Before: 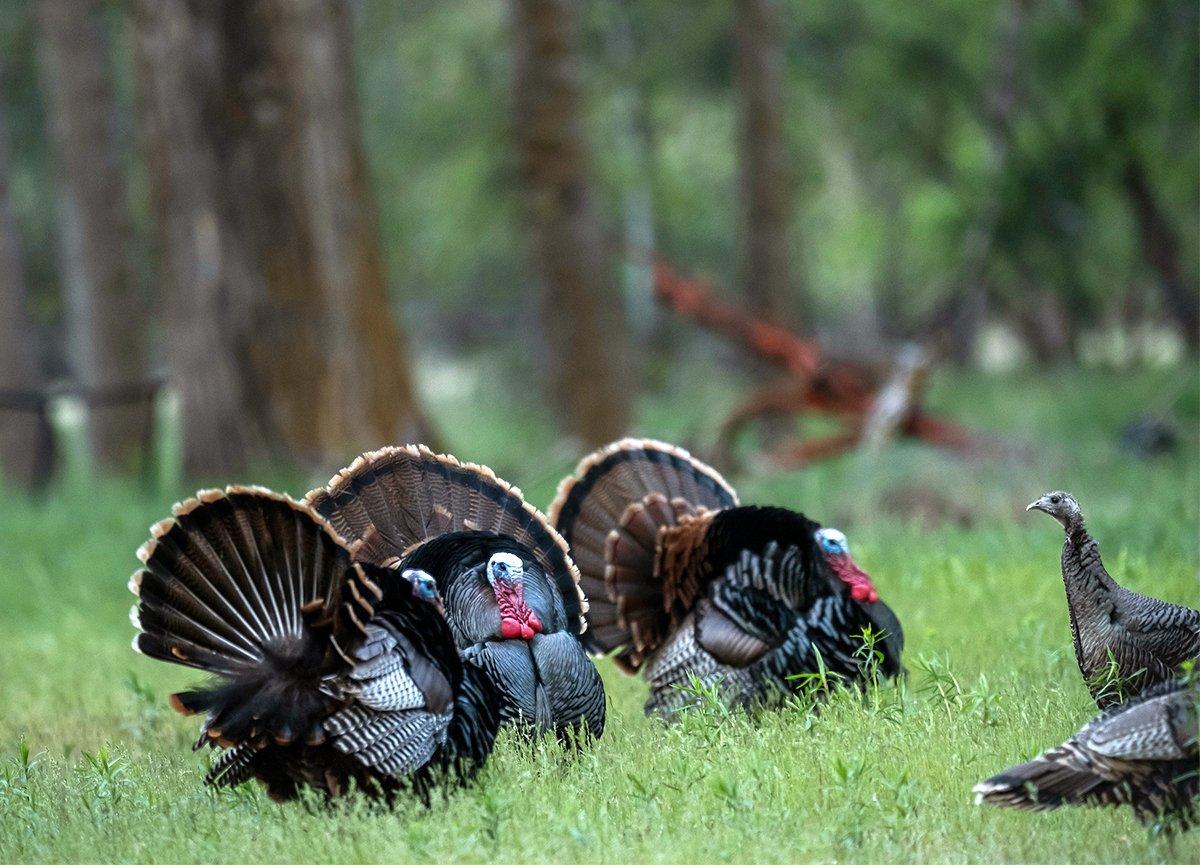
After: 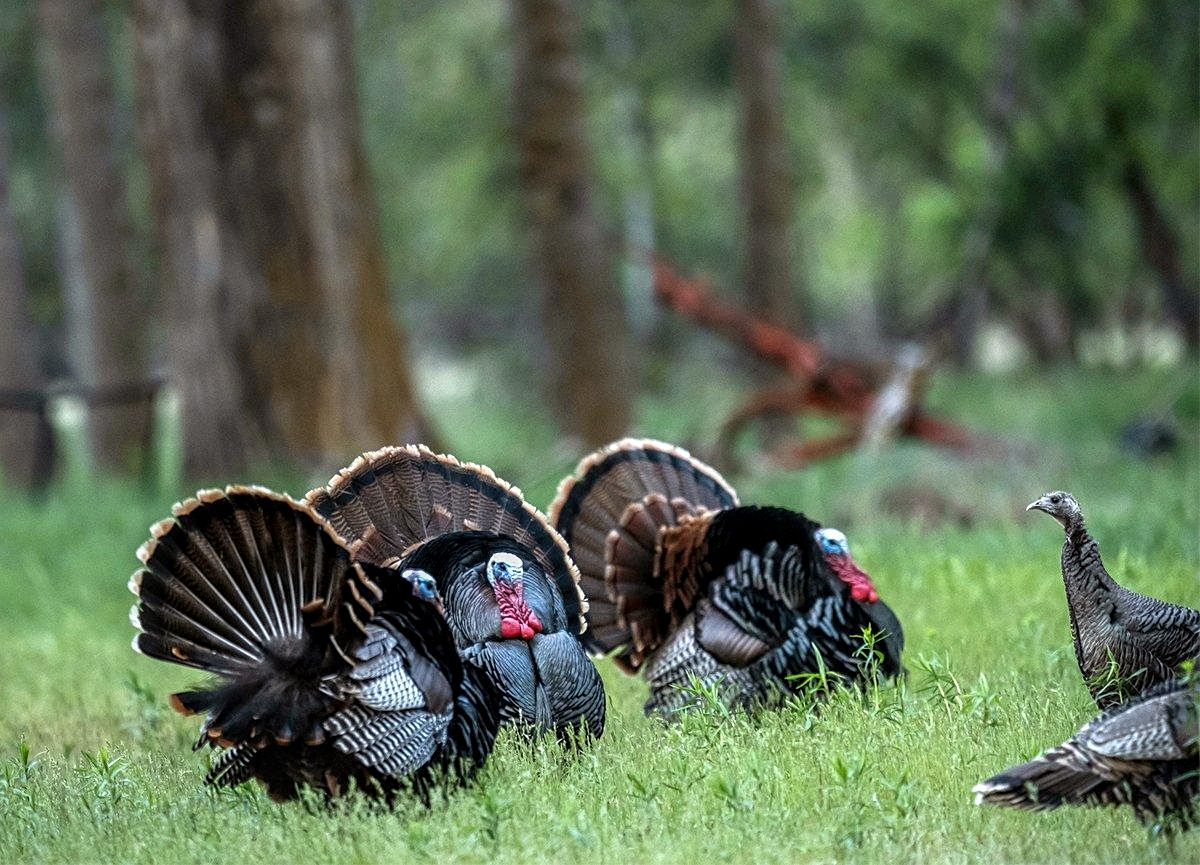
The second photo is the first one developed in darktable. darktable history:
local contrast: on, module defaults
sharpen: amount 0.209
